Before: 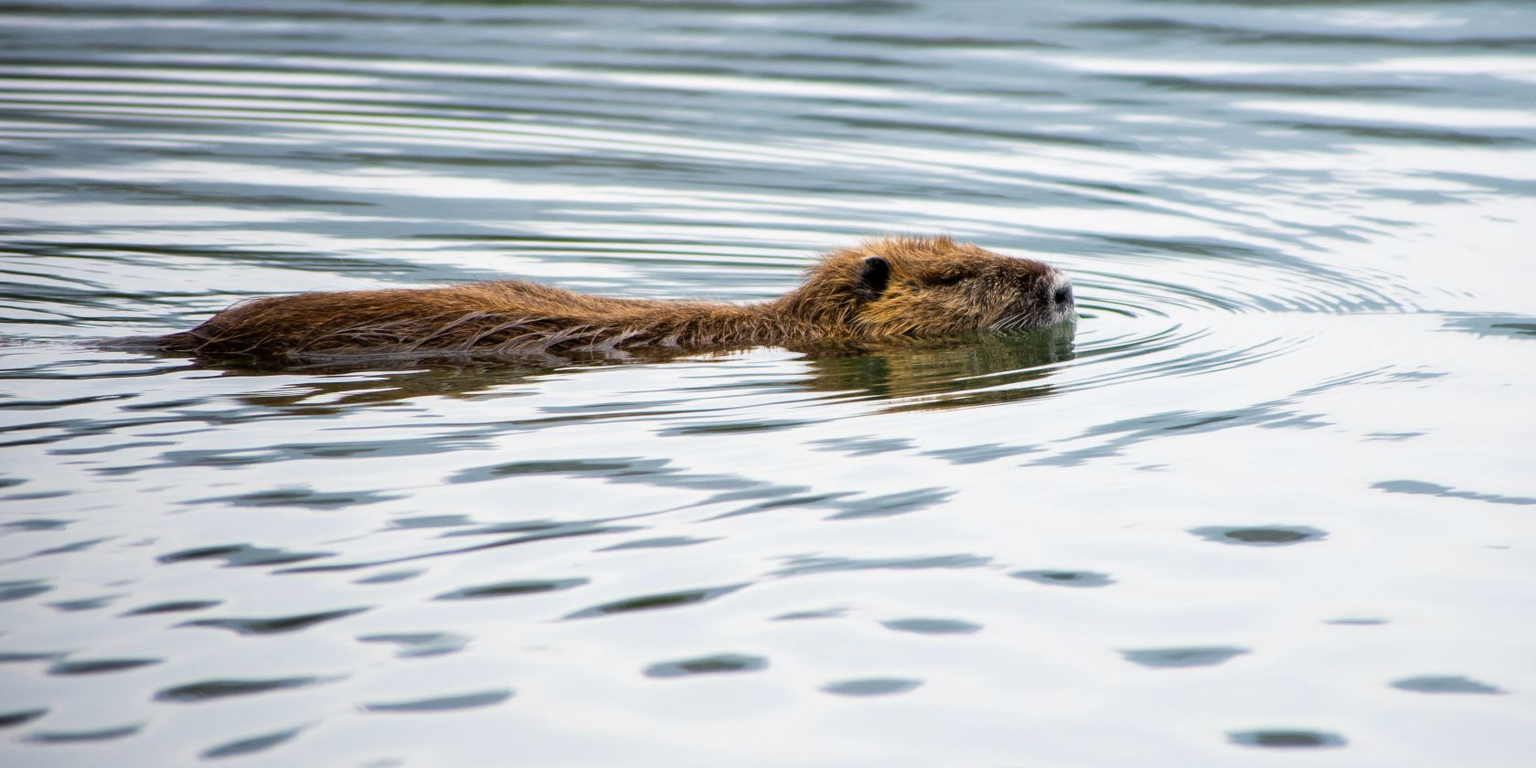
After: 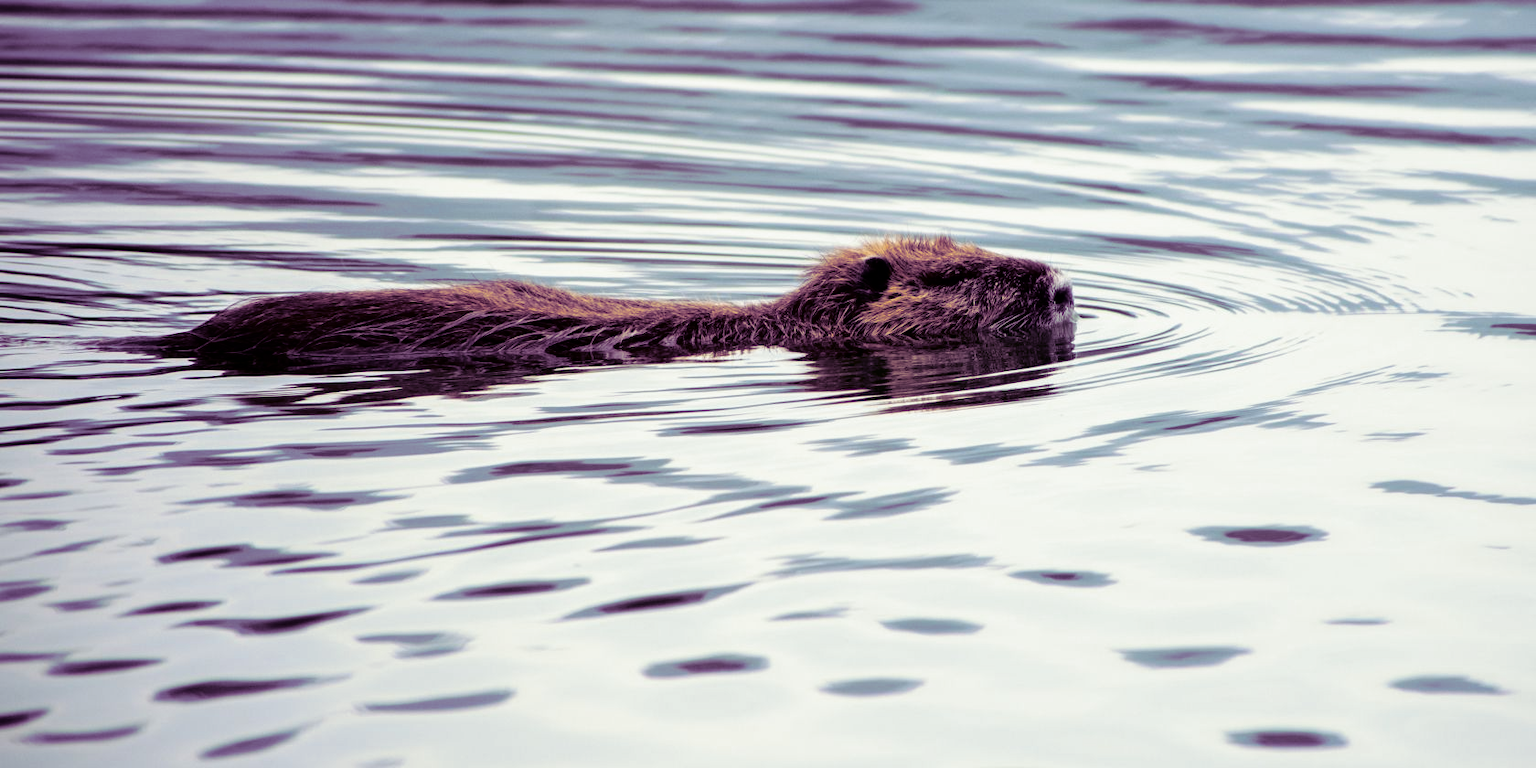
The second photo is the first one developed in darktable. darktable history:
split-toning: shadows › hue 277.2°, shadows › saturation 0.74
fill light: exposure -2 EV, width 8.6
zone system: size 8, zone [-1, 0.082, -1 ×23]
